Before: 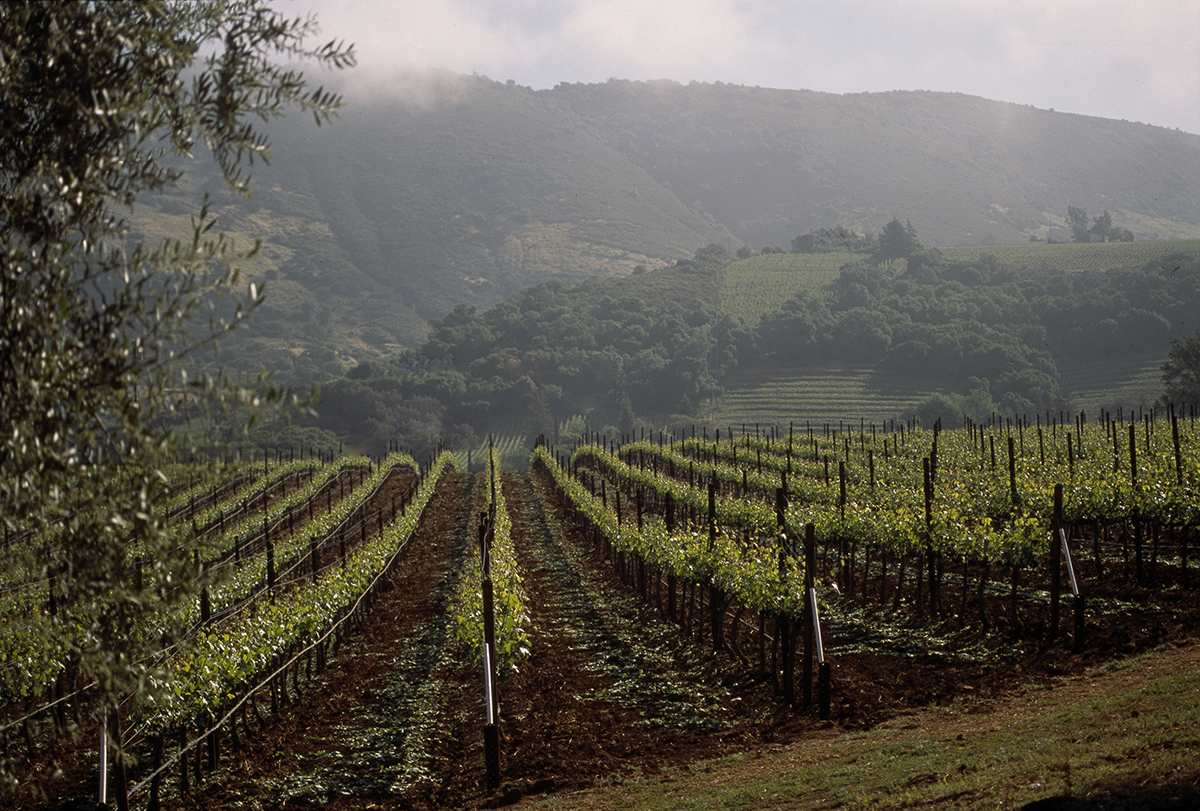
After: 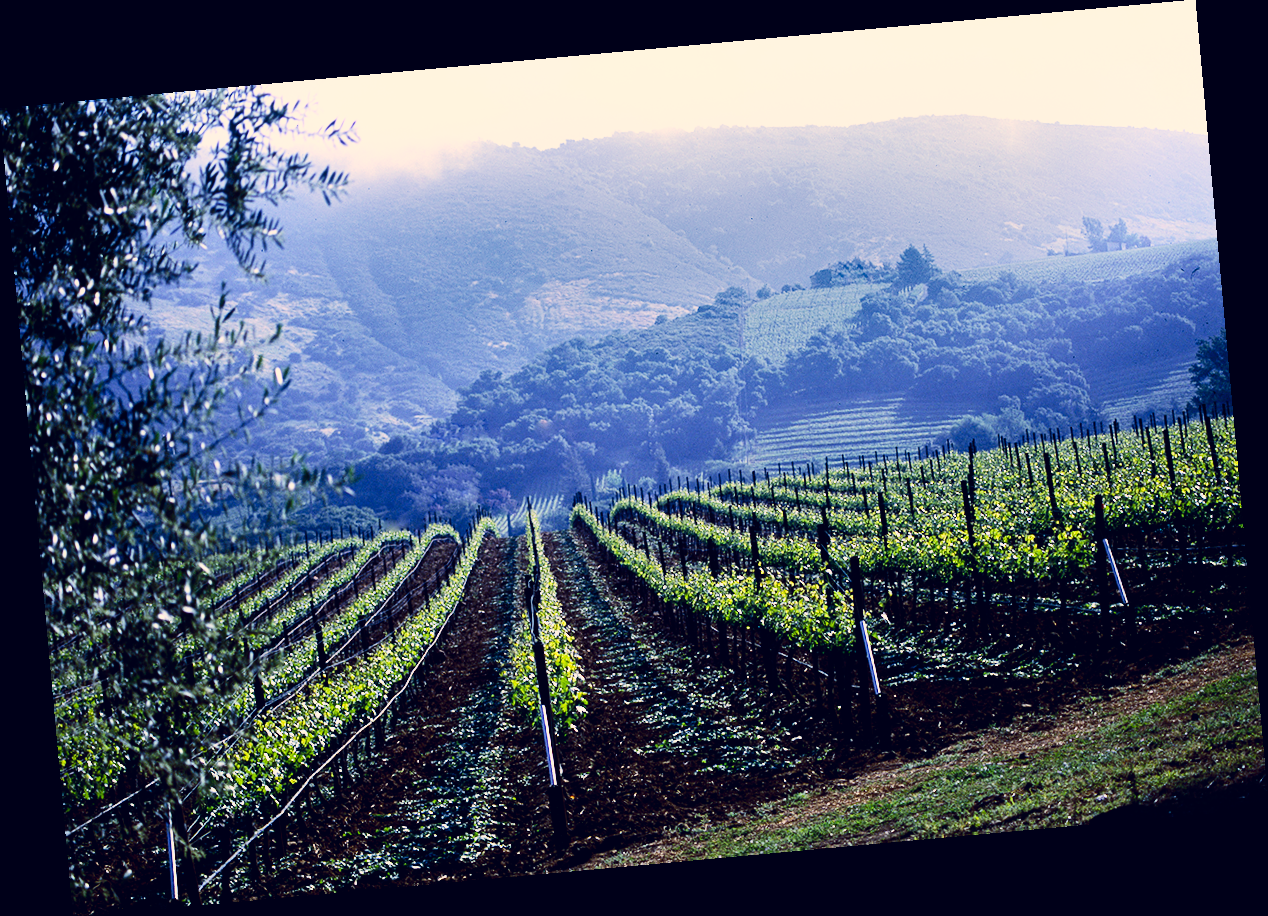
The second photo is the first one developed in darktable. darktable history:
base curve: curves: ch0 [(0, 0) (0.007, 0.004) (0.027, 0.03) (0.046, 0.07) (0.207, 0.54) (0.442, 0.872) (0.673, 0.972) (1, 1)], preserve colors none
contrast brightness saturation: contrast 0.18, saturation 0.3
white balance: red 0.766, blue 1.537
color correction: highlights a* 19.59, highlights b* 27.49, shadows a* 3.46, shadows b* -17.28, saturation 0.73
rotate and perspective: rotation -5.2°, automatic cropping off
shadows and highlights: shadows 20.91, highlights -82.73, soften with gaussian
